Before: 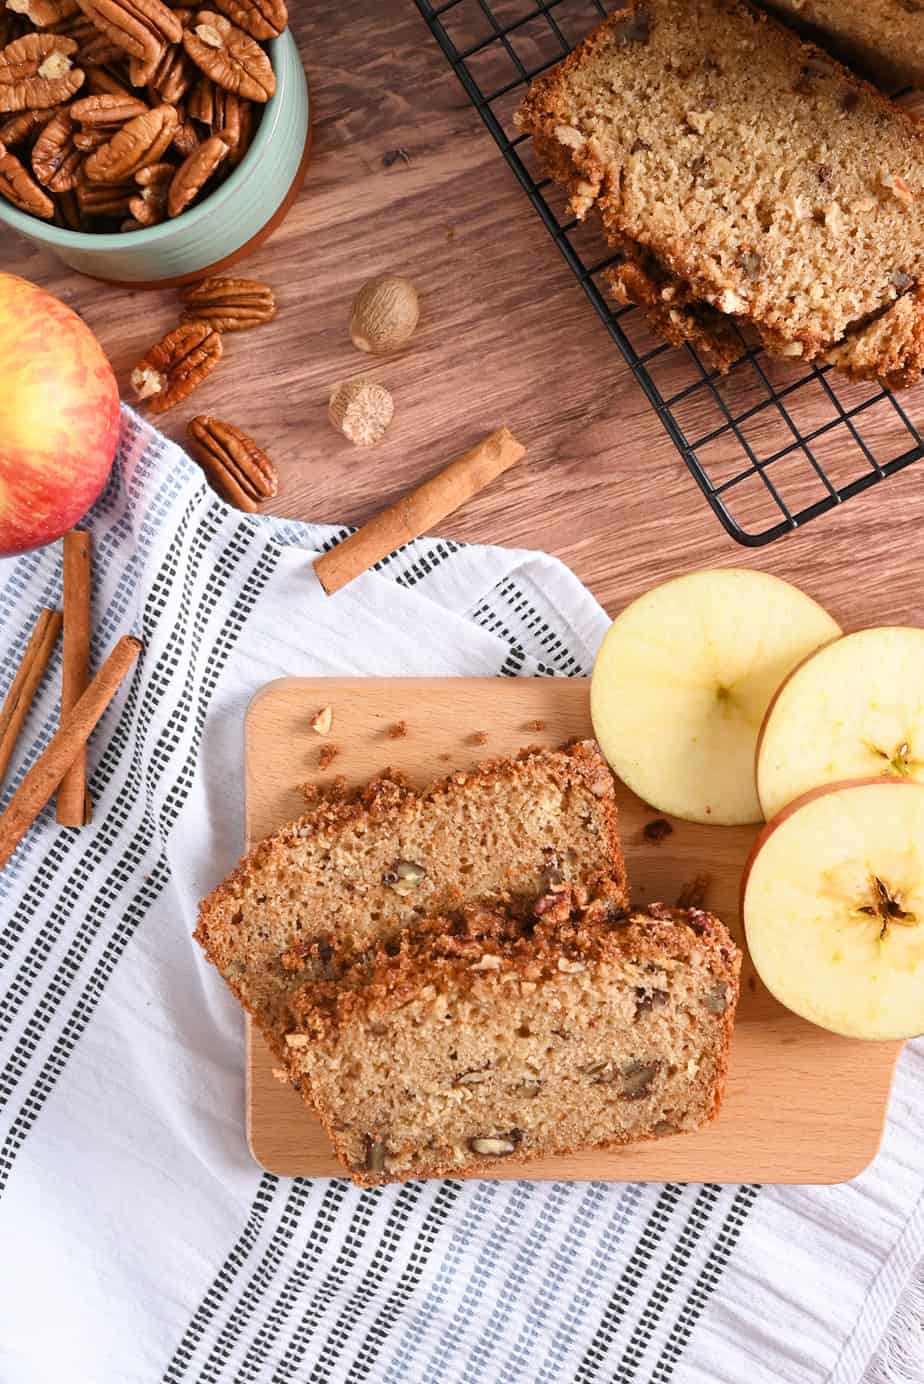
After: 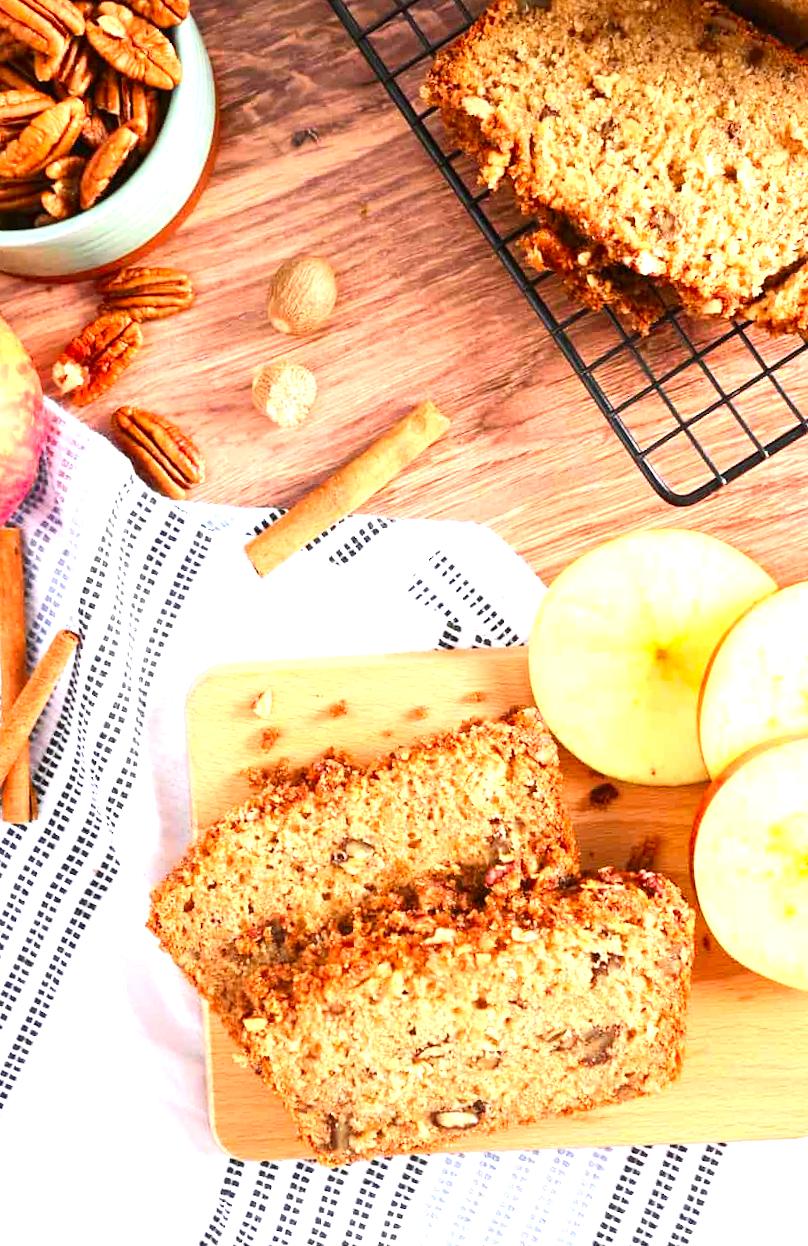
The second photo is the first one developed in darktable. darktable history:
crop: left 9.929%, top 3.475%, right 9.188%, bottom 9.529%
exposure: black level correction 0, exposure 1.3 EV, compensate exposure bias true, compensate highlight preservation false
rotate and perspective: rotation -3.18°, automatic cropping off
contrast brightness saturation: contrast 0.16, saturation 0.32
